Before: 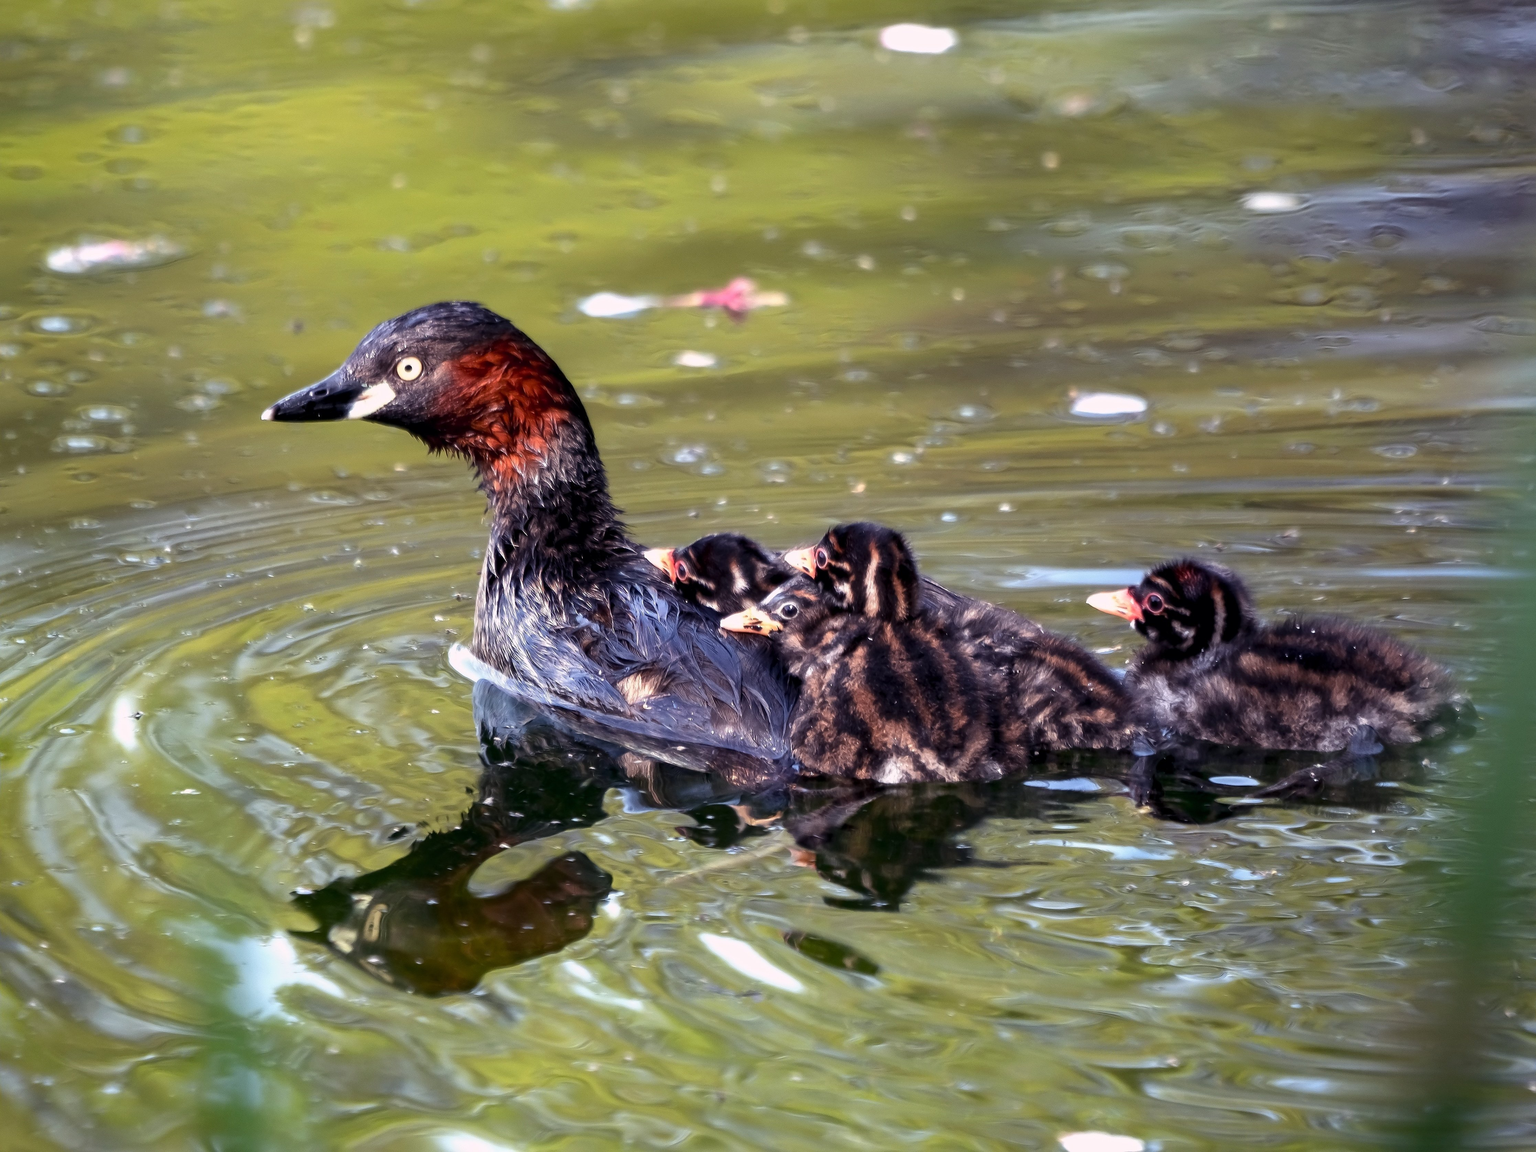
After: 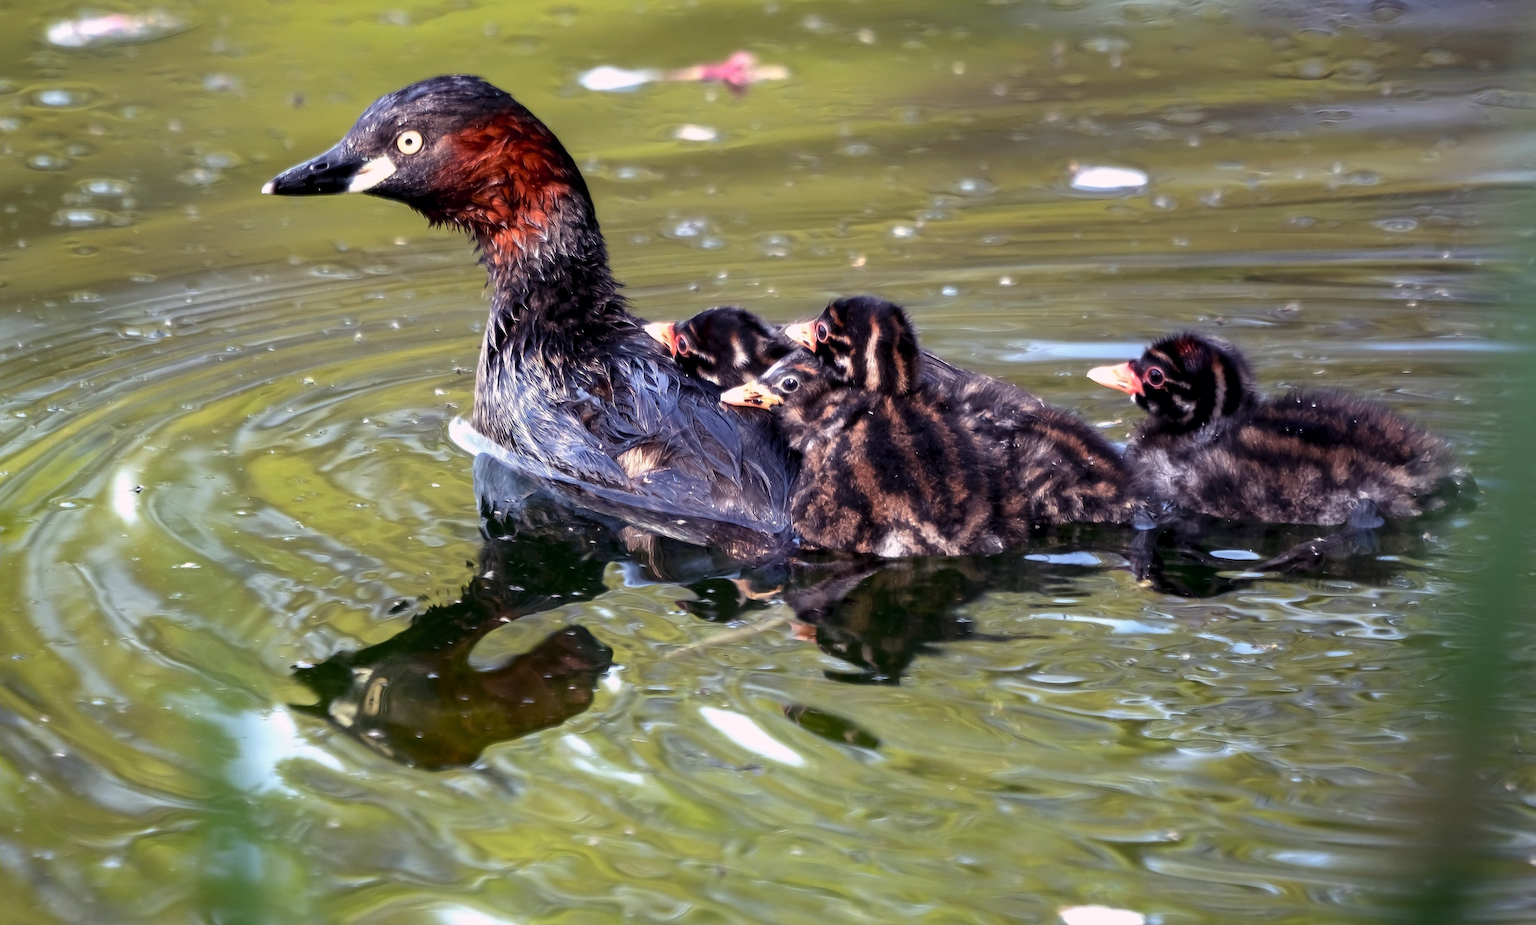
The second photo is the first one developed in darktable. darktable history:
crop and rotate: top 19.674%
